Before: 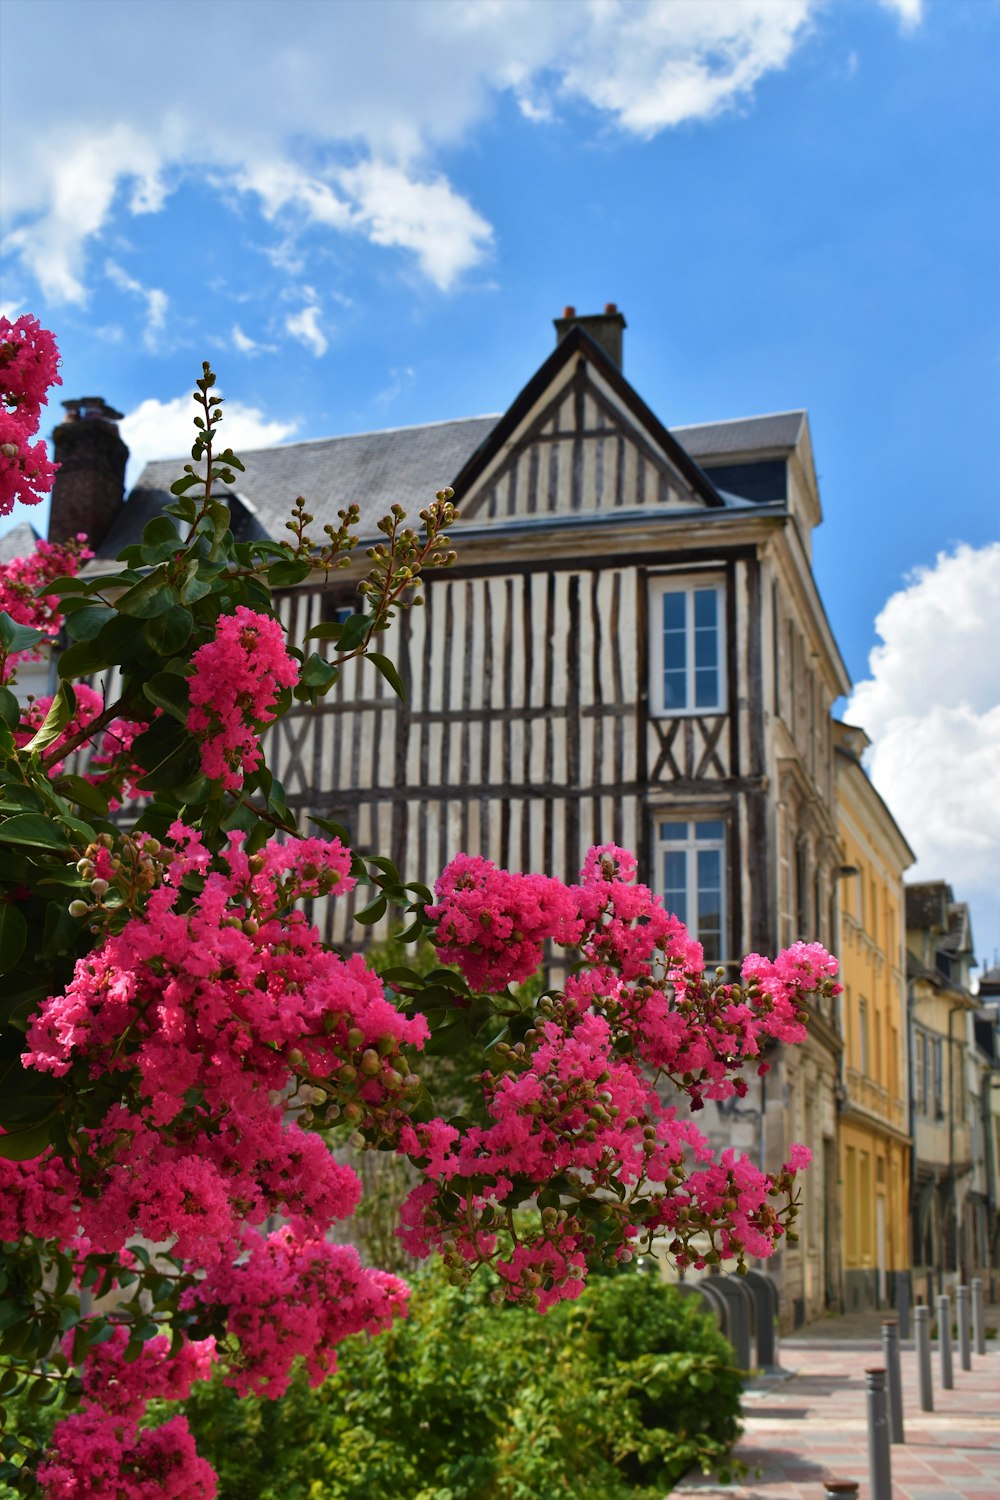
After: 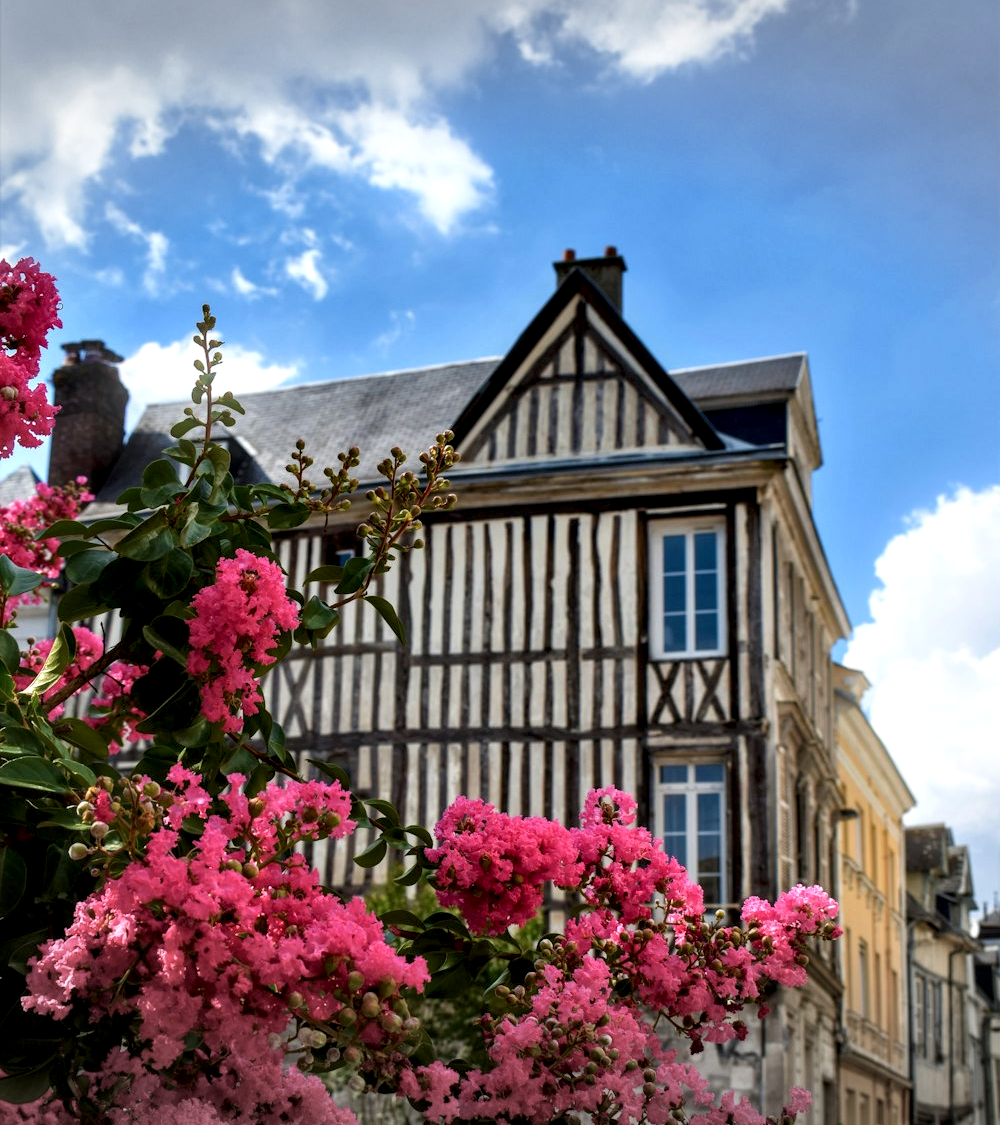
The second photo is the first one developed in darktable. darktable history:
crop: top 3.857%, bottom 21.132%
local contrast: highlights 60%, shadows 60%, detail 160%
tone equalizer: on, module defaults
bloom: size 9%, threshold 100%, strength 7%
vignetting: fall-off start 100%, brightness -0.282, width/height ratio 1.31
